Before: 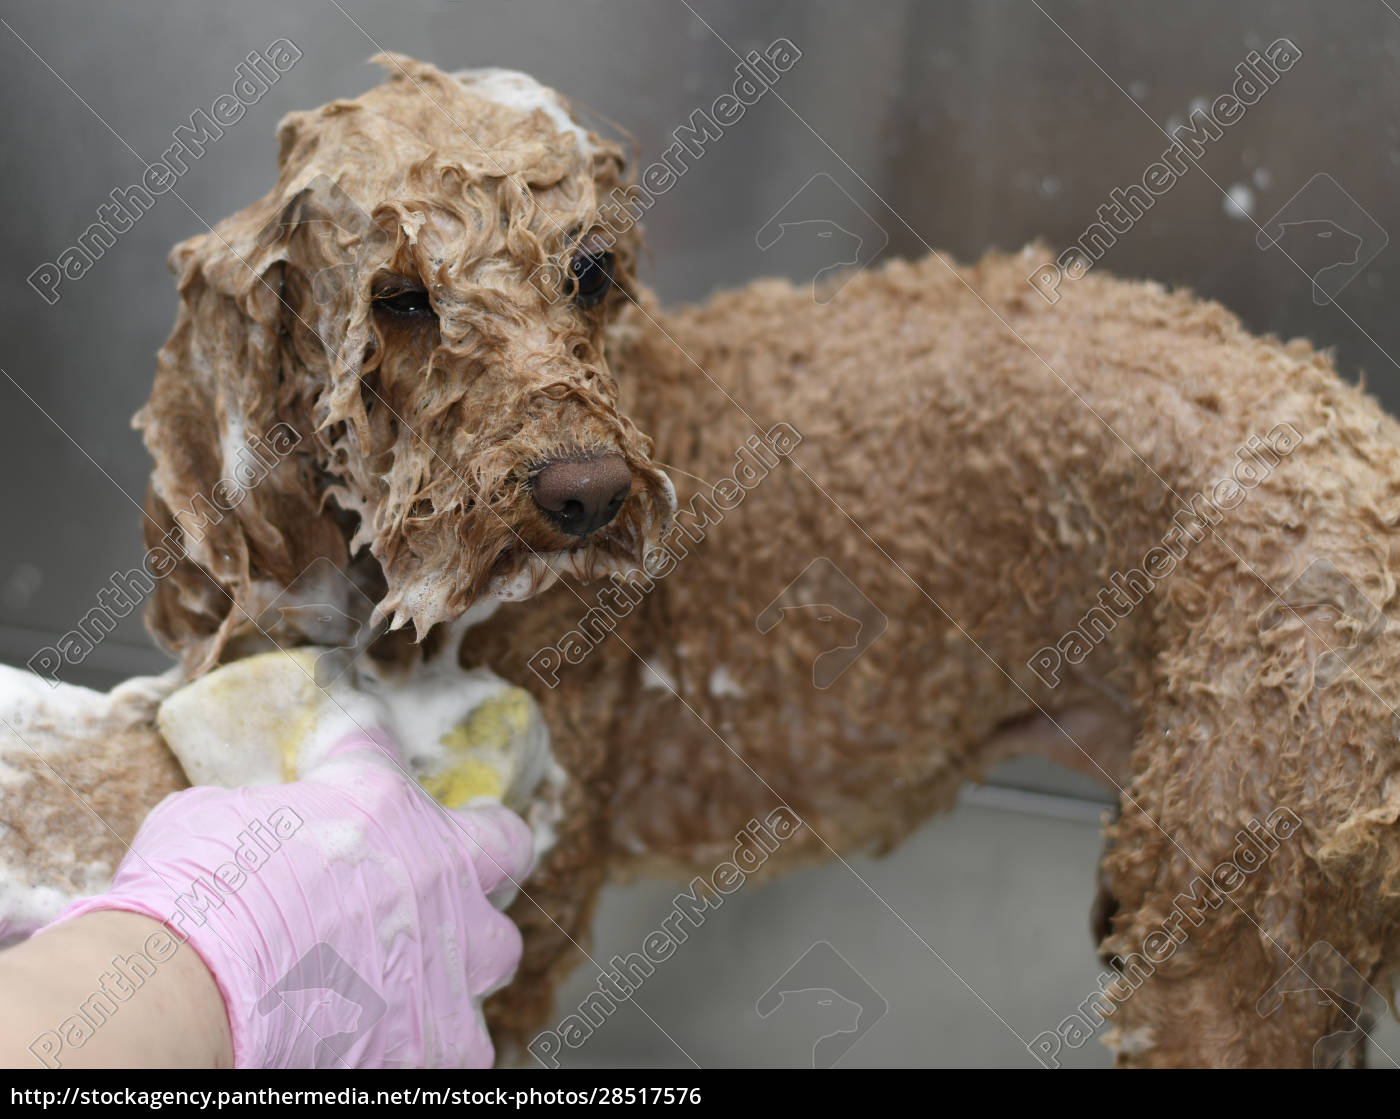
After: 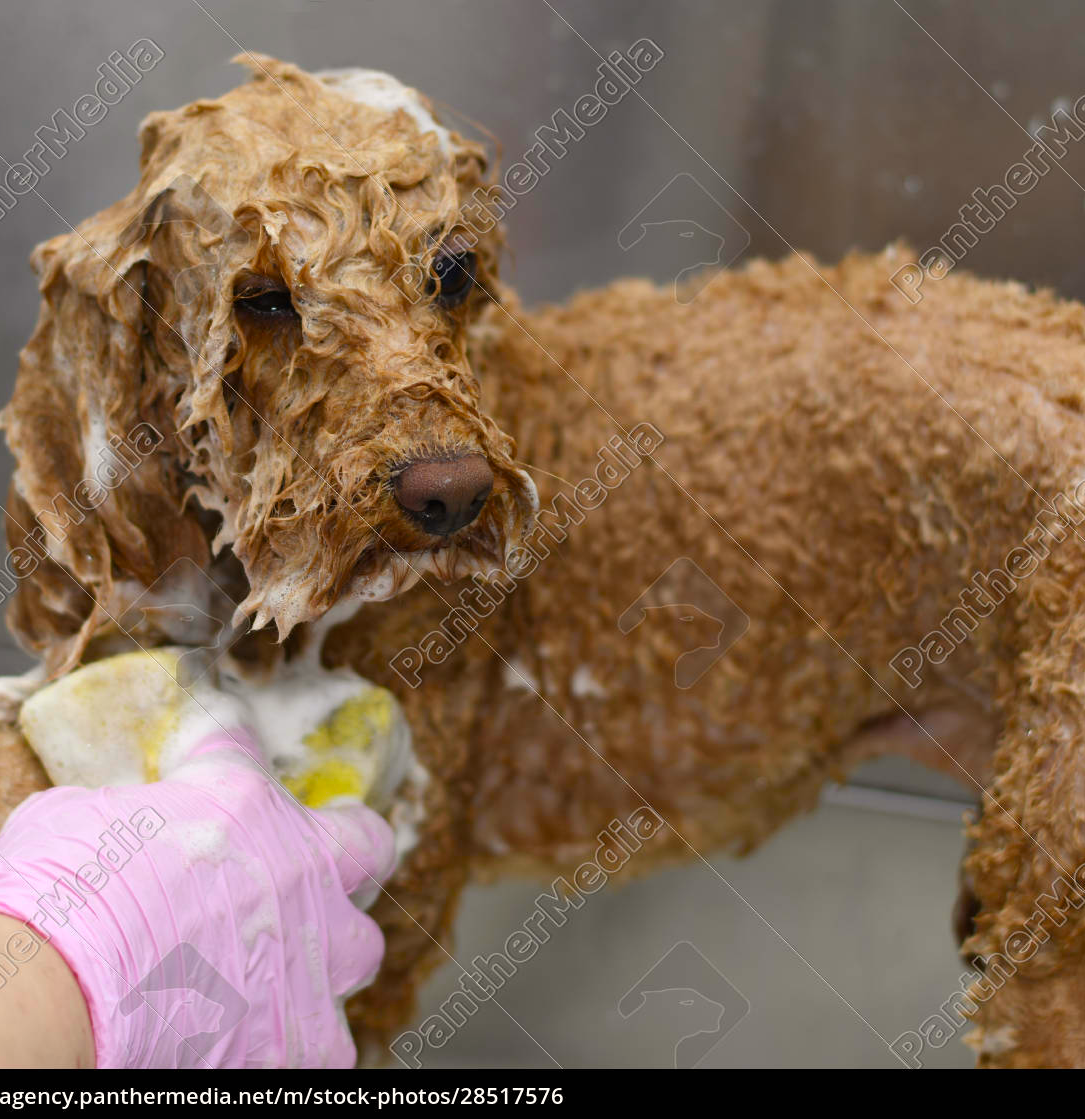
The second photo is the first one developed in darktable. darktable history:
crop: left 9.869%, right 12.568%
color correction: highlights a* 0.869, highlights b* 2.74, saturation 1.1
color balance rgb: power › chroma 0.275%, power › hue 21.92°, perceptual saturation grading › global saturation 19.303%, global vibrance 31.953%
